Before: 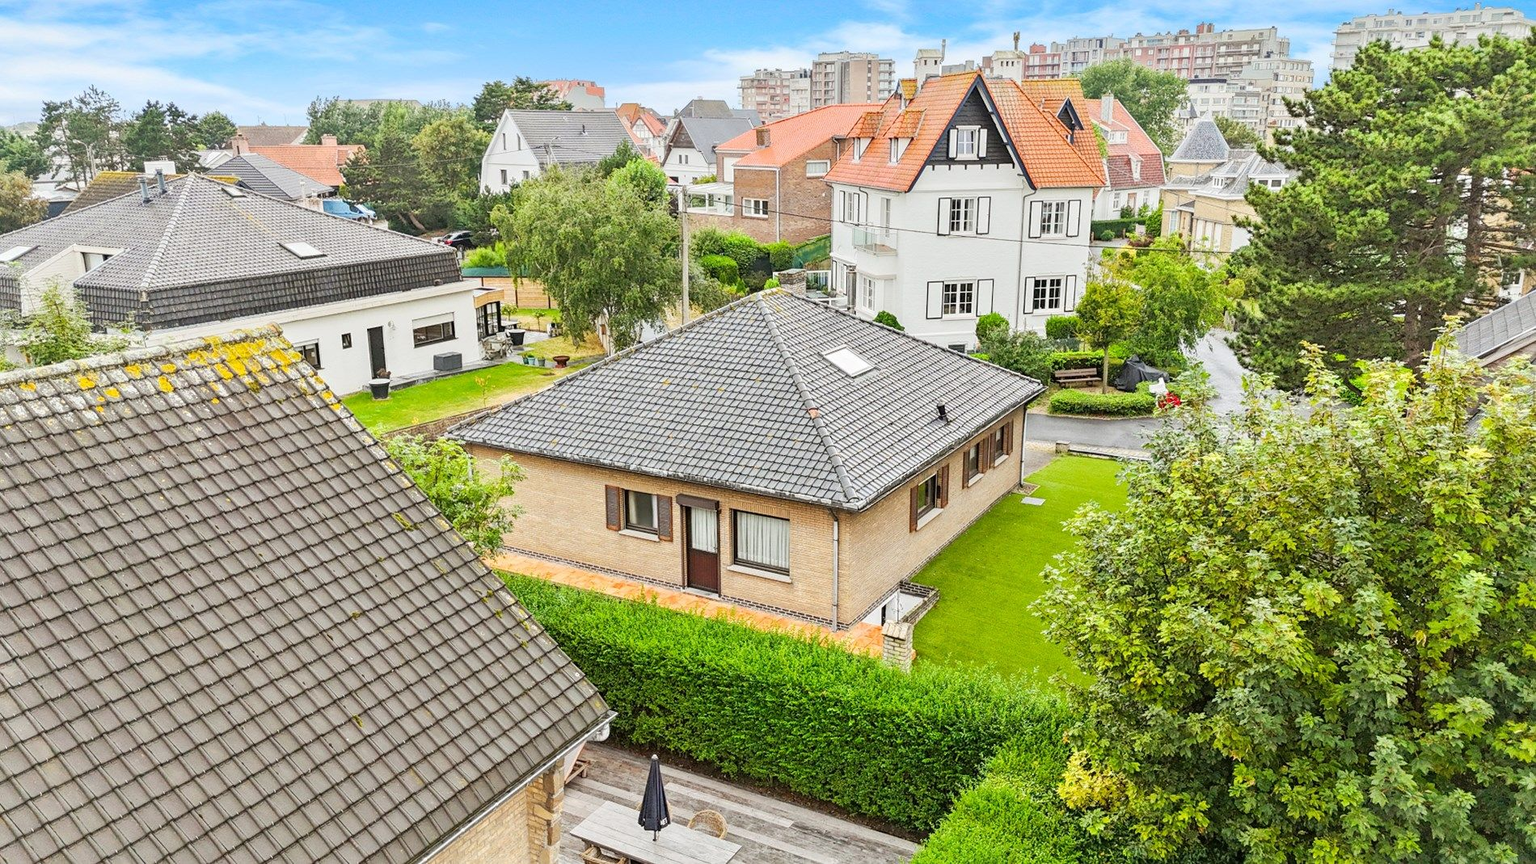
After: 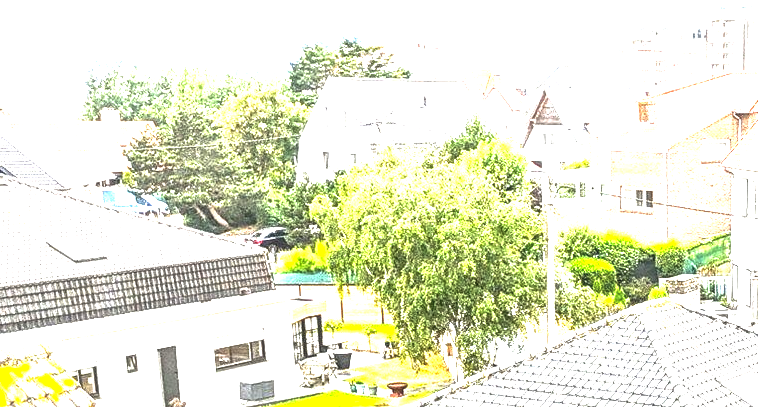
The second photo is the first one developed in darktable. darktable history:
color balance rgb: linear chroma grading › global chroma -15.993%, perceptual saturation grading › global saturation 10.533%, perceptual brilliance grading › global brilliance 30.148%, perceptual brilliance grading › highlights 50.385%, perceptual brilliance grading › mid-tones 50.594%, perceptual brilliance grading › shadows -21.913%, contrast -9.748%
crop: left 15.682%, top 5.439%, right 44.384%, bottom 56.418%
local contrast: on, module defaults
